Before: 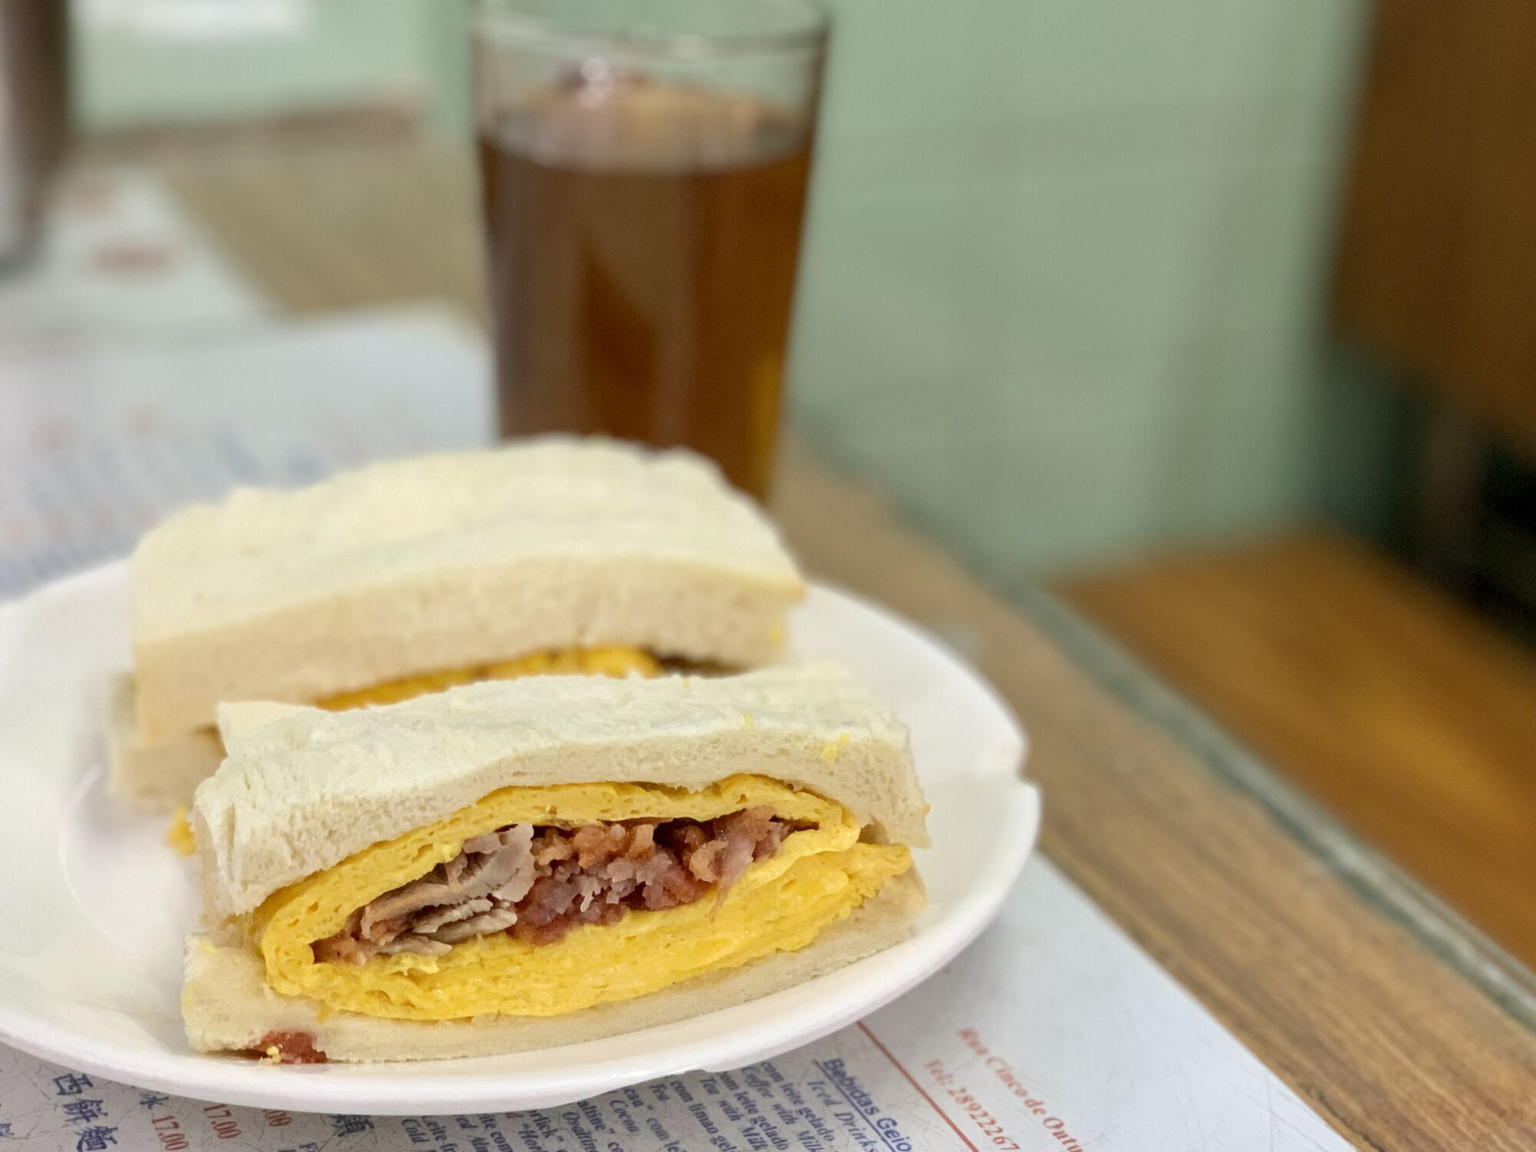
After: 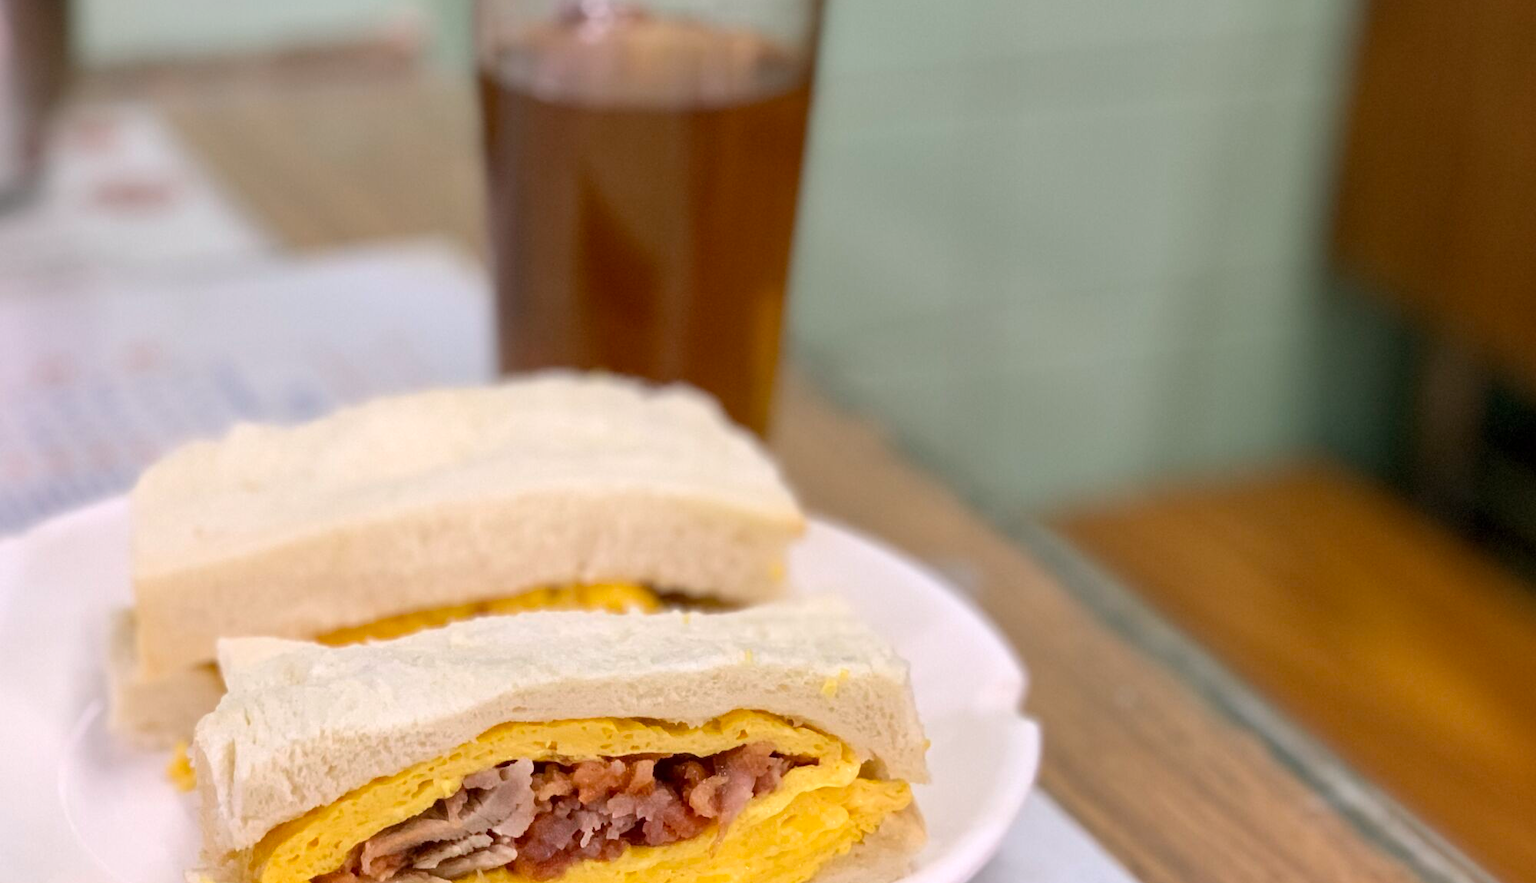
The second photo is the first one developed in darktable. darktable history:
white balance: red 1.05, blue 1.072
crop: top 5.667%, bottom 17.637%
